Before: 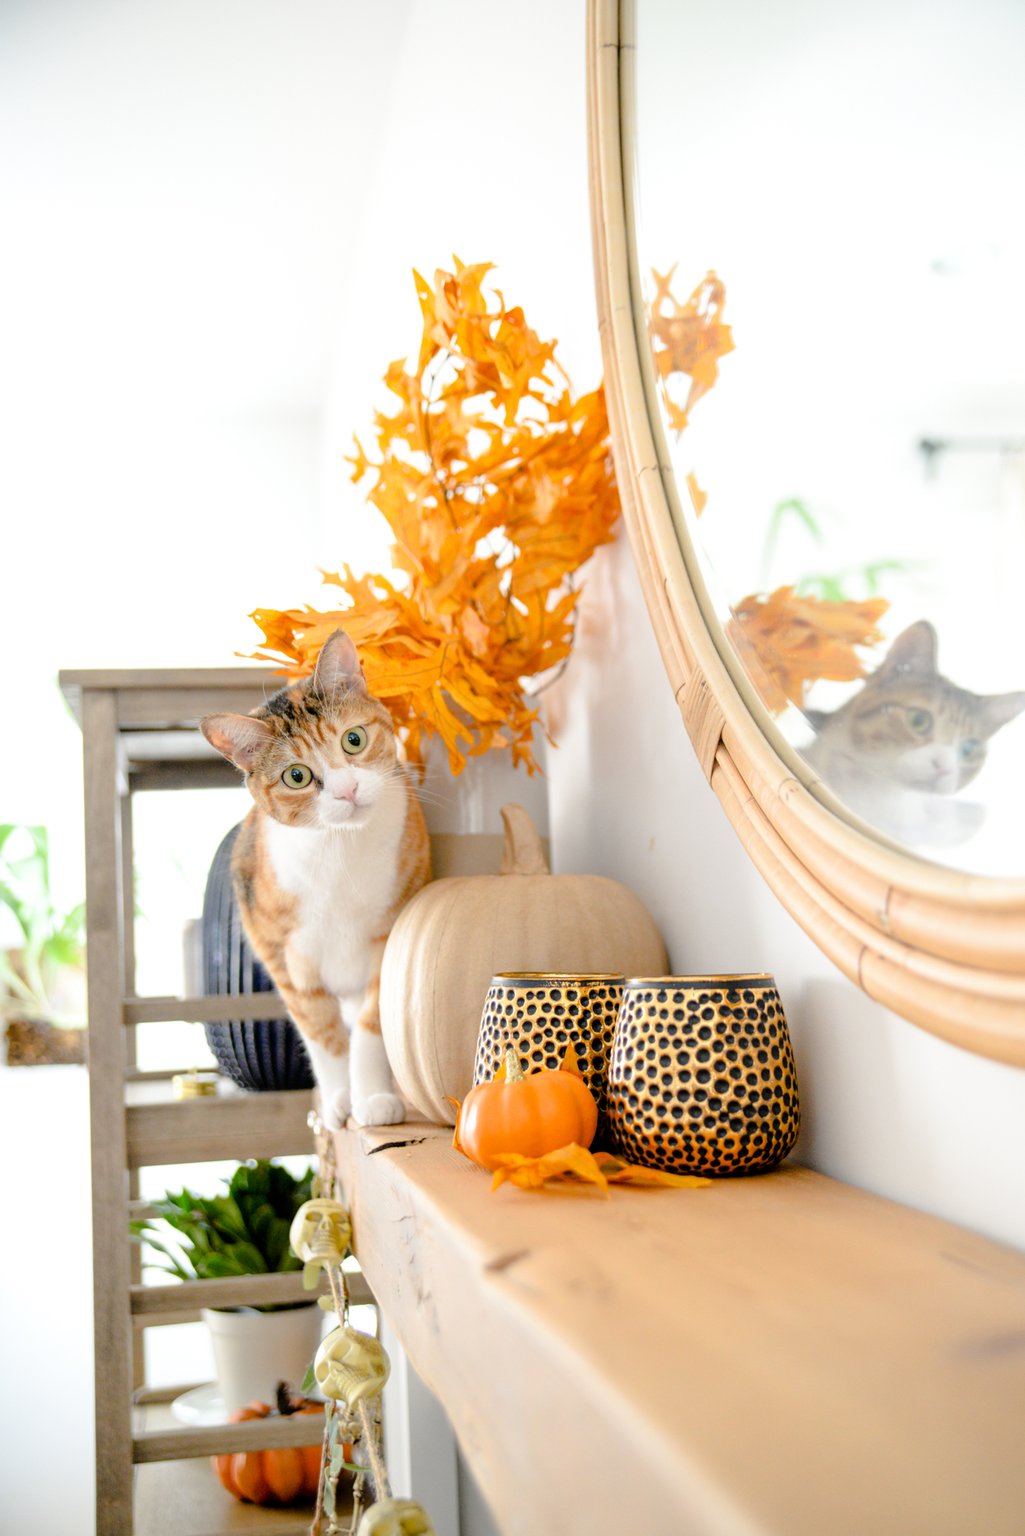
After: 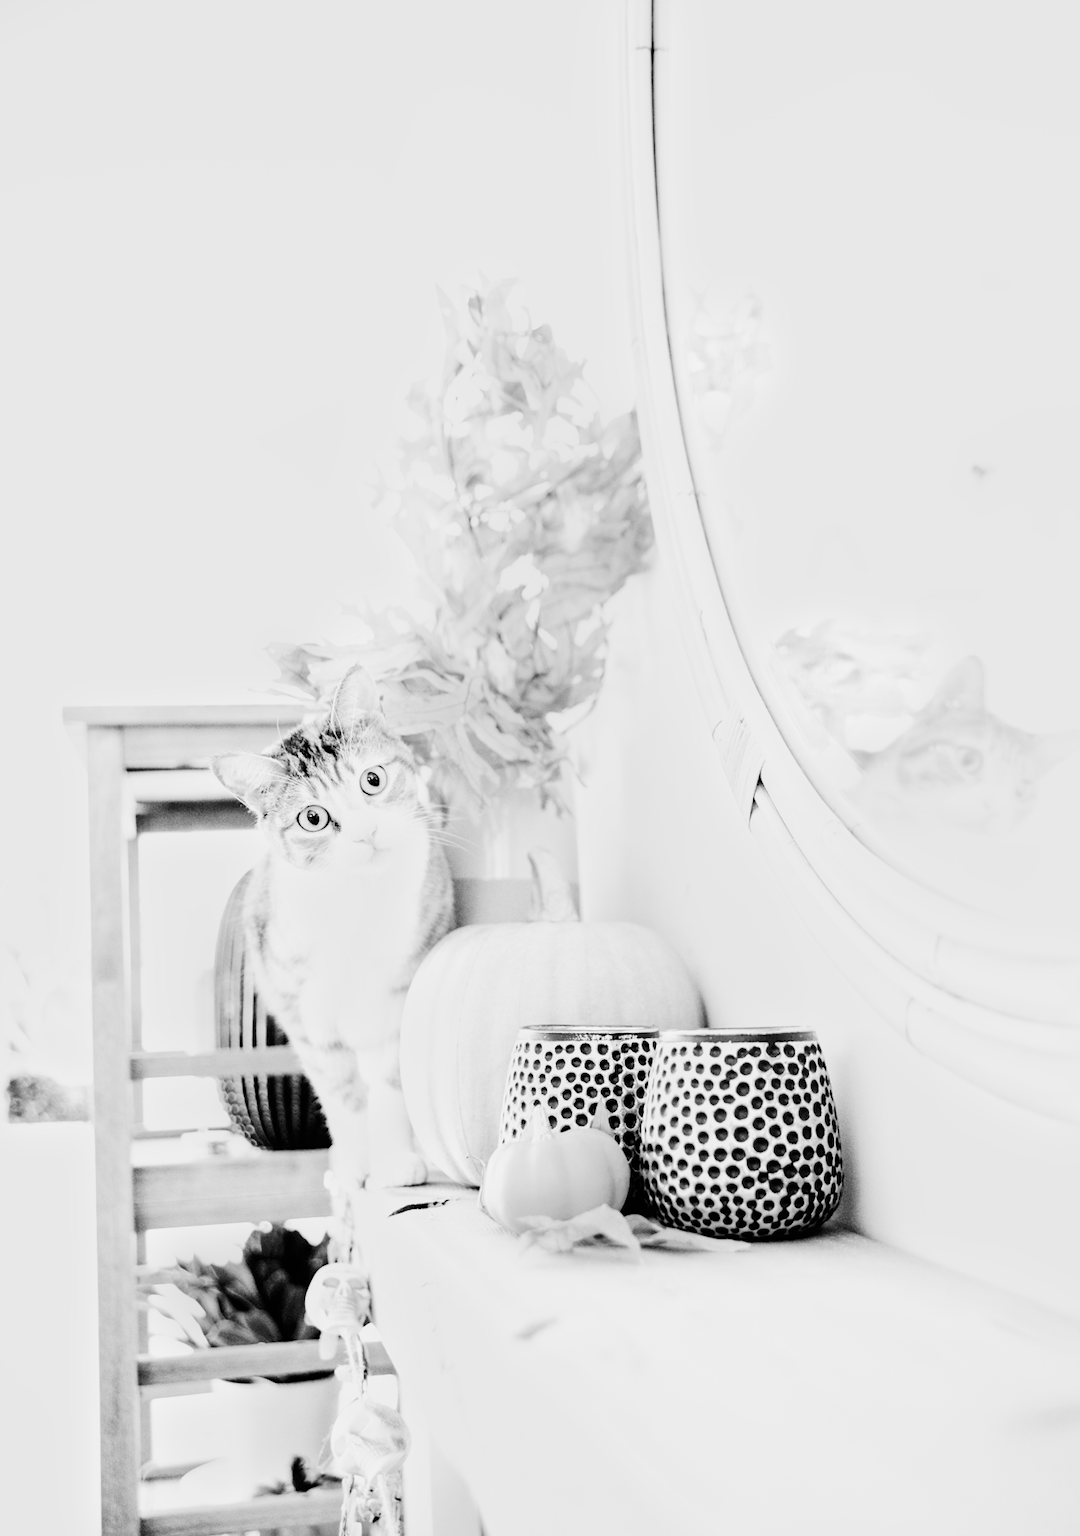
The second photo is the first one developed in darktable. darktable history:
contrast brightness saturation: contrast 0.14
base curve: curves: ch0 [(0, 0) (0.007, 0.004) (0.027, 0.03) (0.046, 0.07) (0.207, 0.54) (0.442, 0.872) (0.673, 0.972) (1, 1)], preserve colors none
crop and rotate: top 0%, bottom 5.097%
monochrome: a 26.22, b 42.67, size 0.8
